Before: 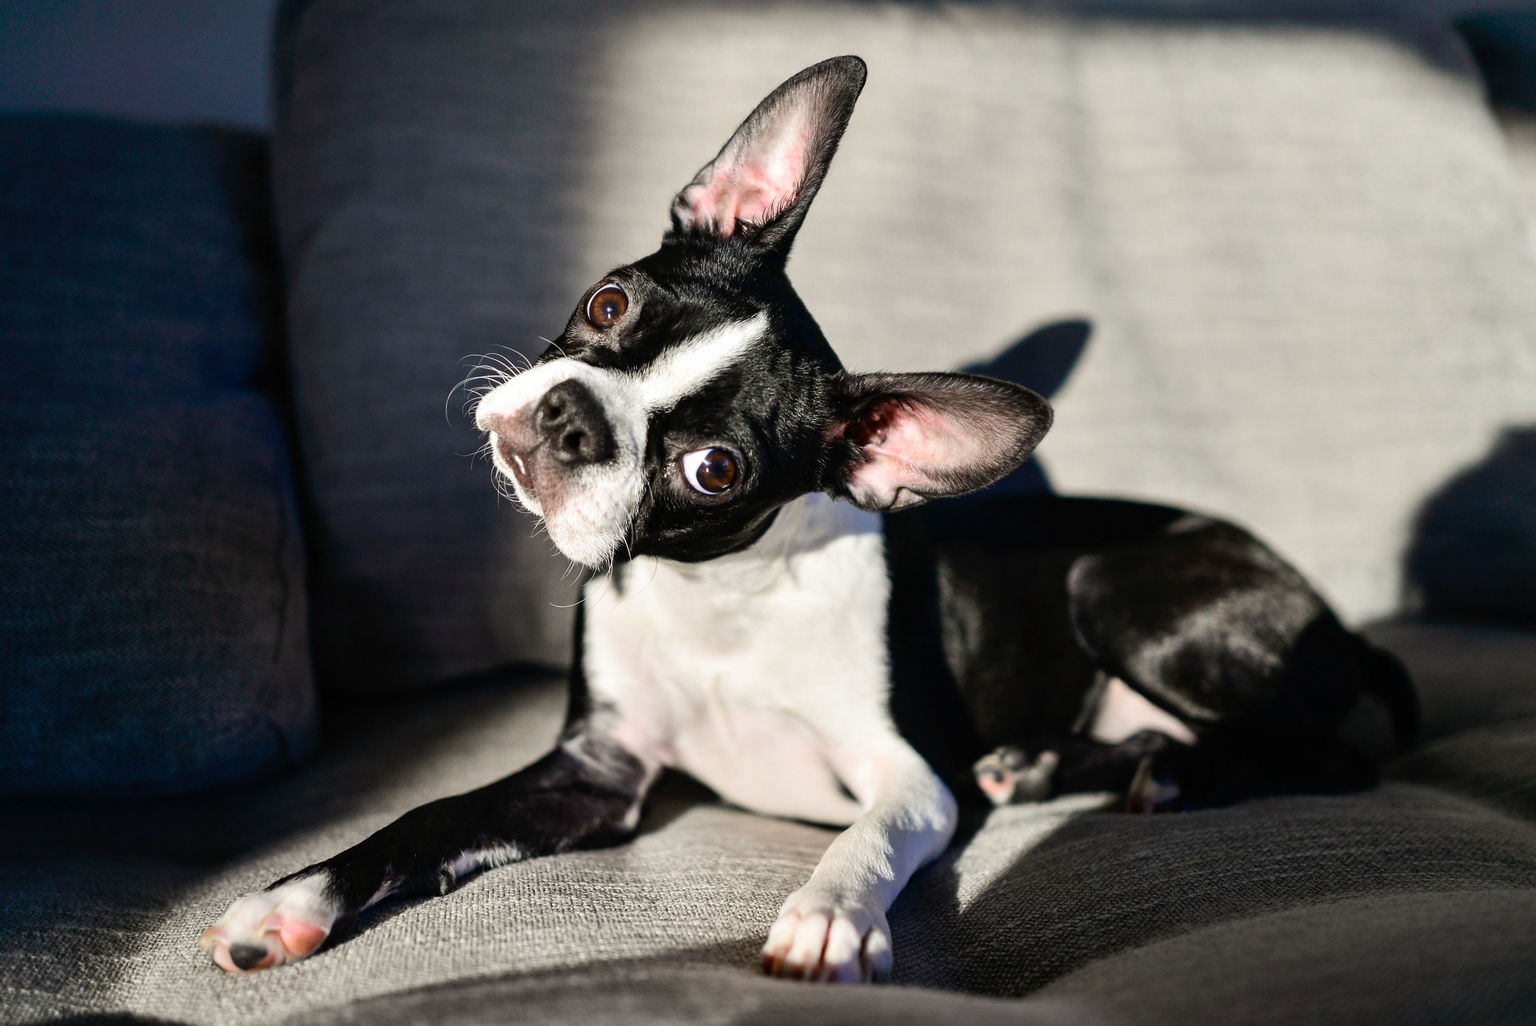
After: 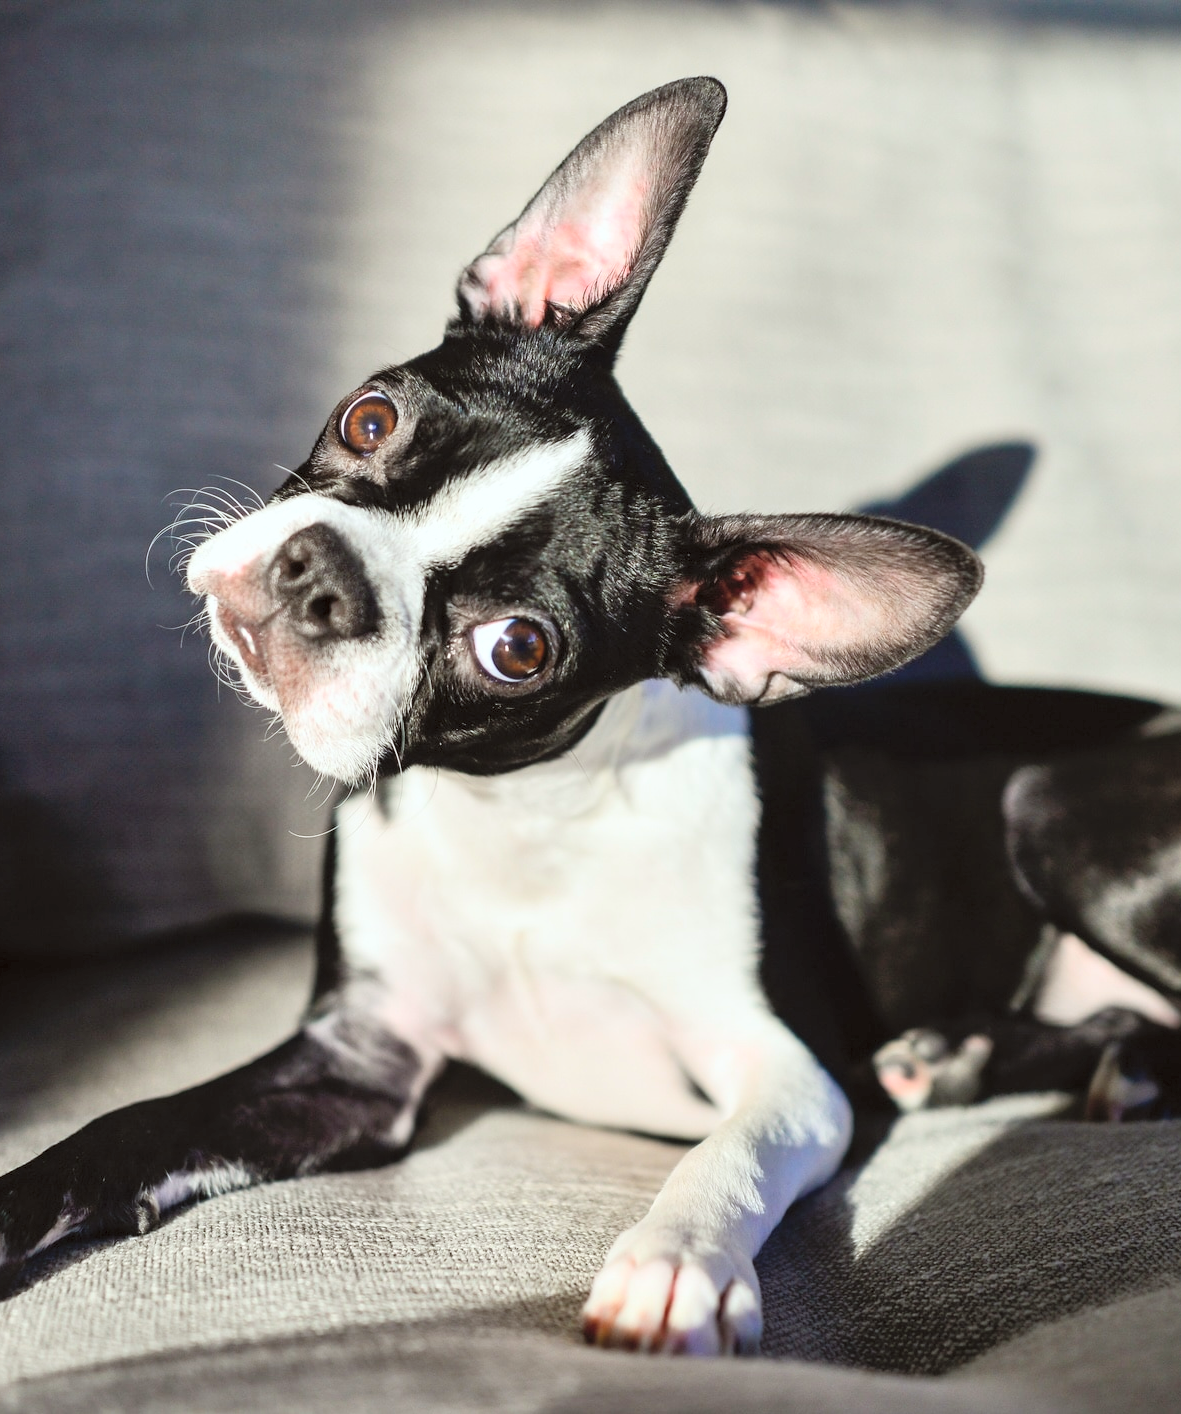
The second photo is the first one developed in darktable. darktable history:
color correction: highlights a* -2.82, highlights b* -2.38, shadows a* 2.55, shadows b* 2.67
crop: left 22.141%, right 22.085%, bottom 0.001%
contrast brightness saturation: contrast 0.099, brightness 0.318, saturation 0.143
